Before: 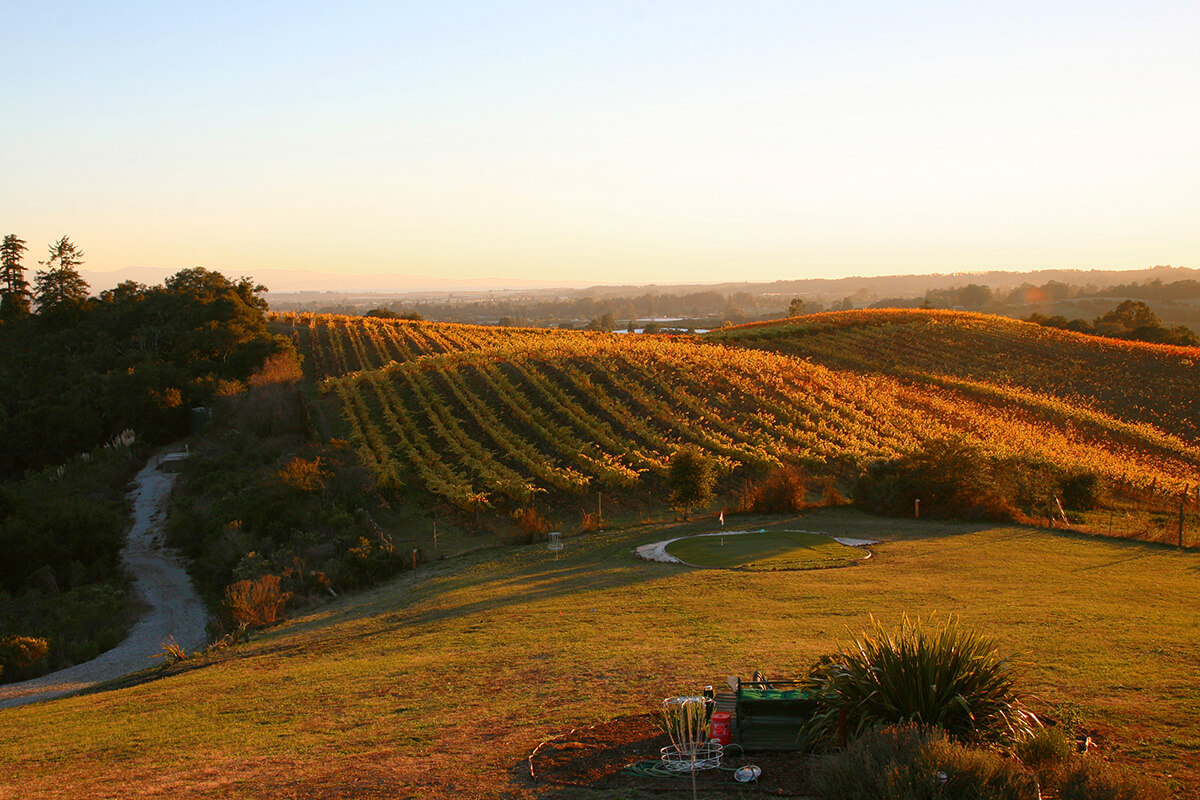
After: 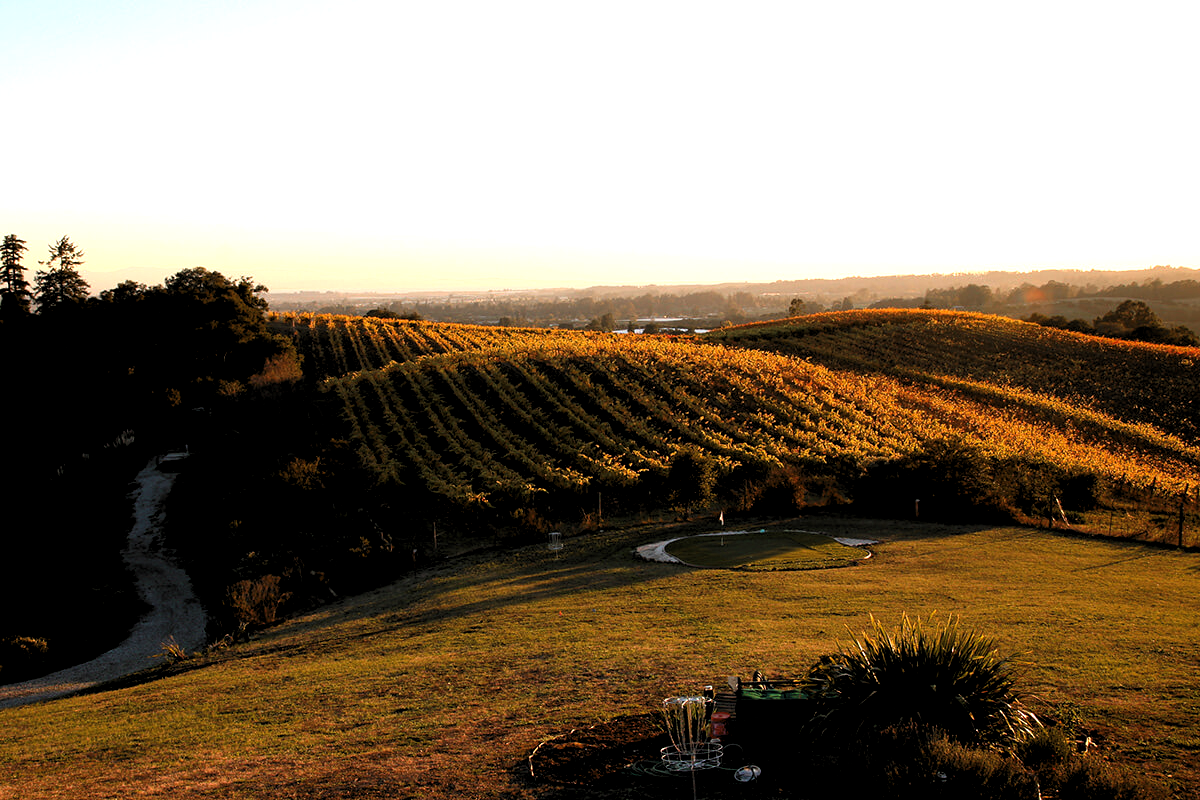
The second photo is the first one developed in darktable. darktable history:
levels: levels [0.182, 0.542, 0.902]
exposure: black level correction 0.001, exposure 0.14 EV, compensate highlight preservation false
